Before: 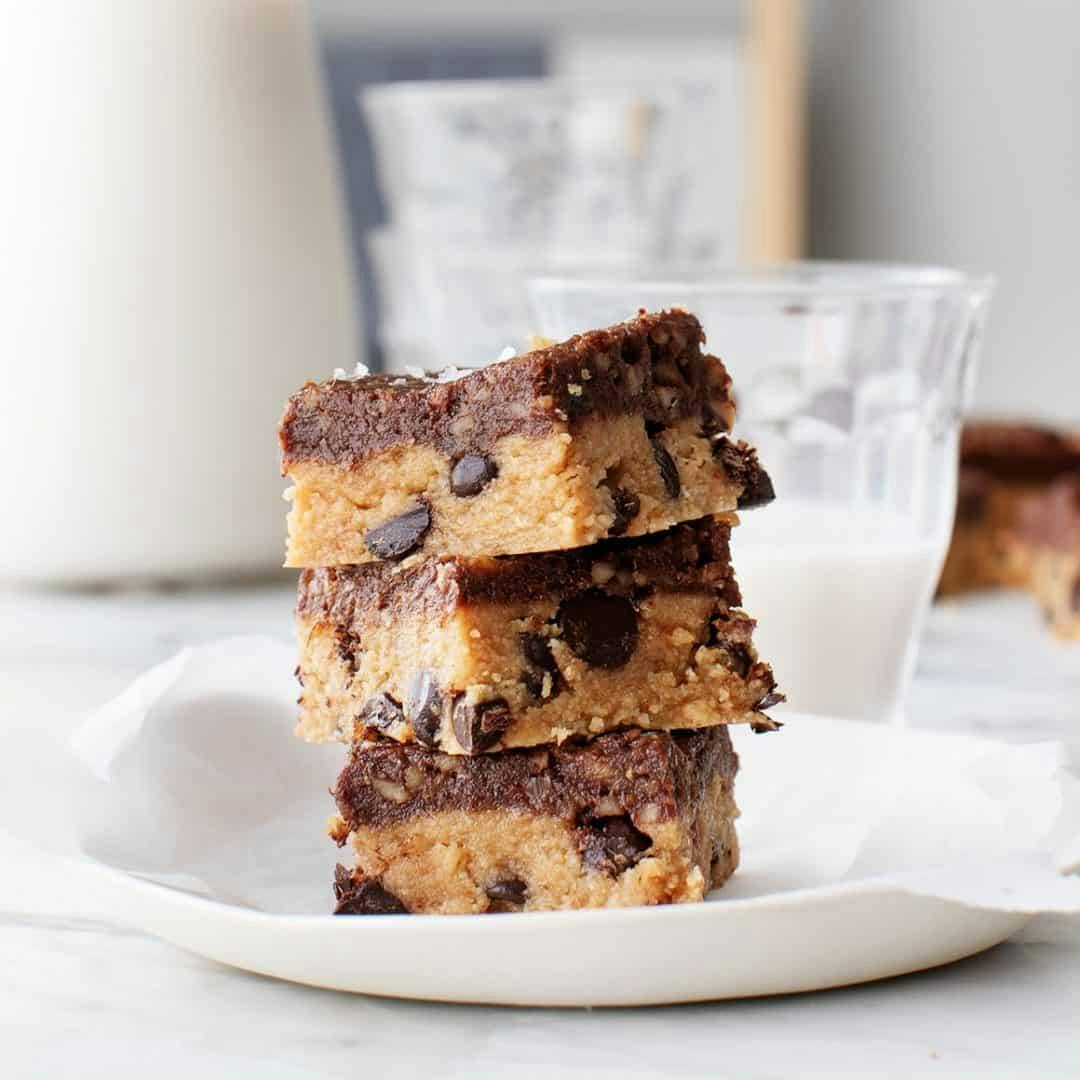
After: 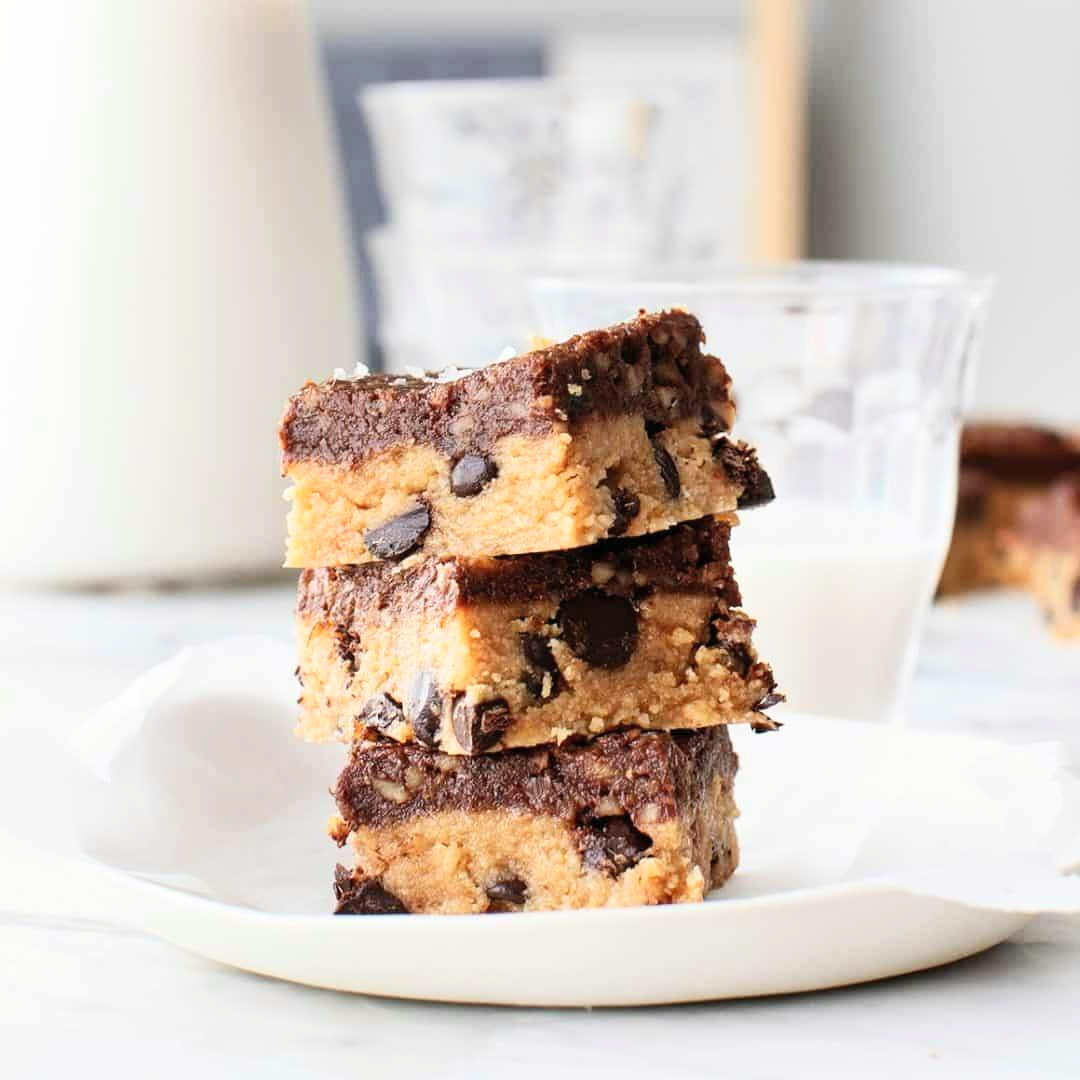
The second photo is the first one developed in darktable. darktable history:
color correction: highlights b* 0.043, saturation 0.871
contrast brightness saturation: contrast 0.198, brightness 0.158, saturation 0.218
